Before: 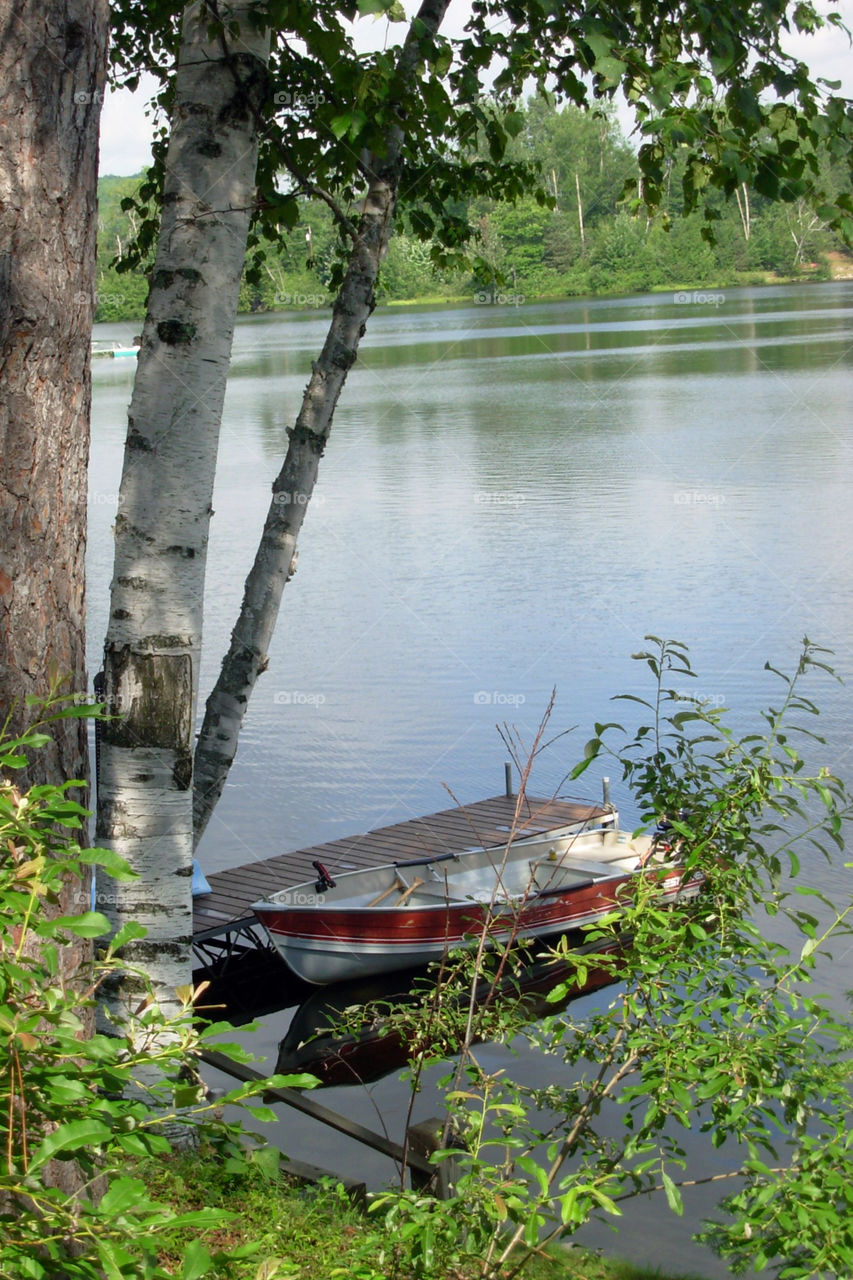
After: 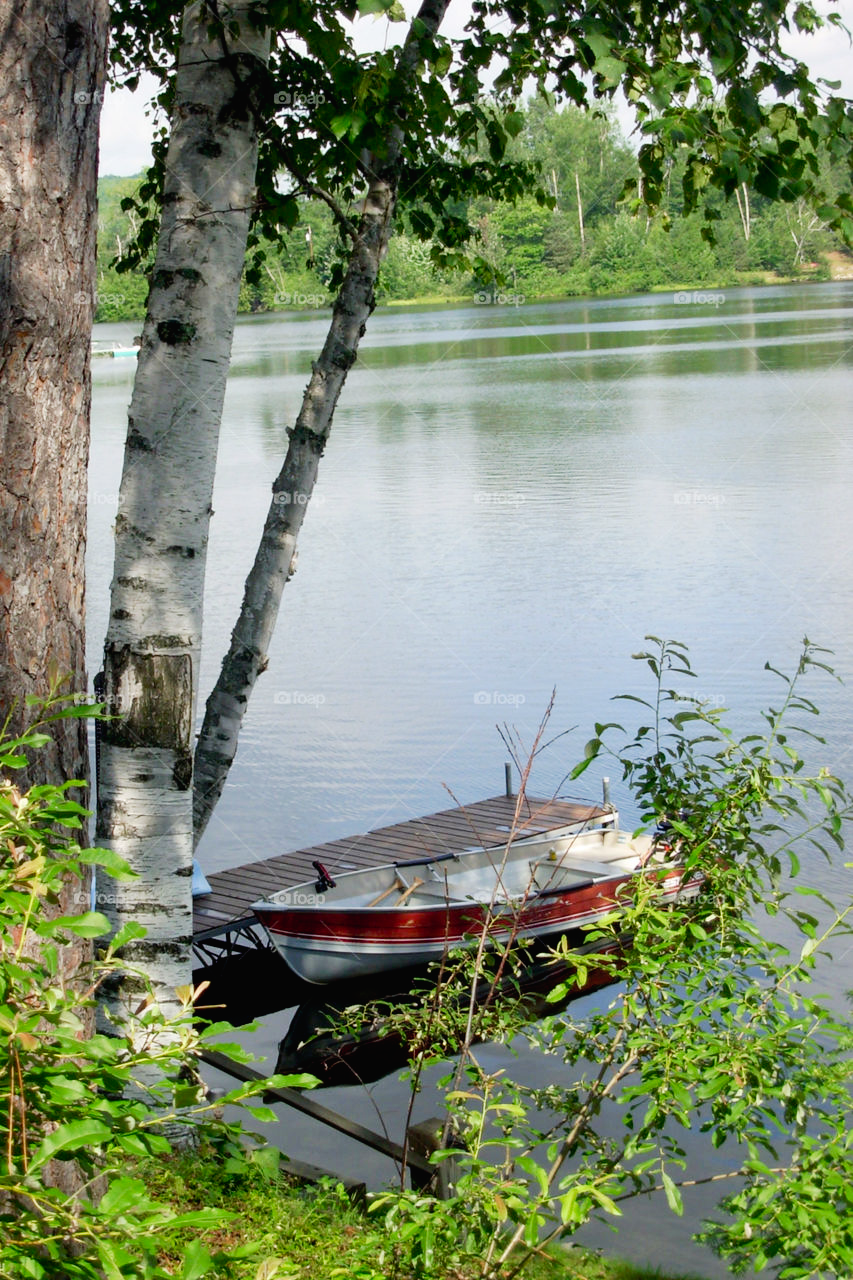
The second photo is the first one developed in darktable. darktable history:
tone curve: curves: ch0 [(0, 0.013) (0.054, 0.018) (0.205, 0.191) (0.289, 0.292) (0.39, 0.424) (0.493, 0.551) (0.666, 0.743) (0.795, 0.841) (1, 0.998)]; ch1 [(0, 0) (0.385, 0.343) (0.439, 0.415) (0.494, 0.495) (0.501, 0.501) (0.51, 0.509) (0.548, 0.554) (0.586, 0.601) (0.66, 0.687) (0.783, 0.804) (1, 1)]; ch2 [(0, 0) (0.304, 0.31) (0.403, 0.399) (0.441, 0.428) (0.47, 0.469) (0.498, 0.496) (0.524, 0.538) (0.566, 0.579) (0.633, 0.665) (0.7, 0.711) (1, 1)], preserve colors none
